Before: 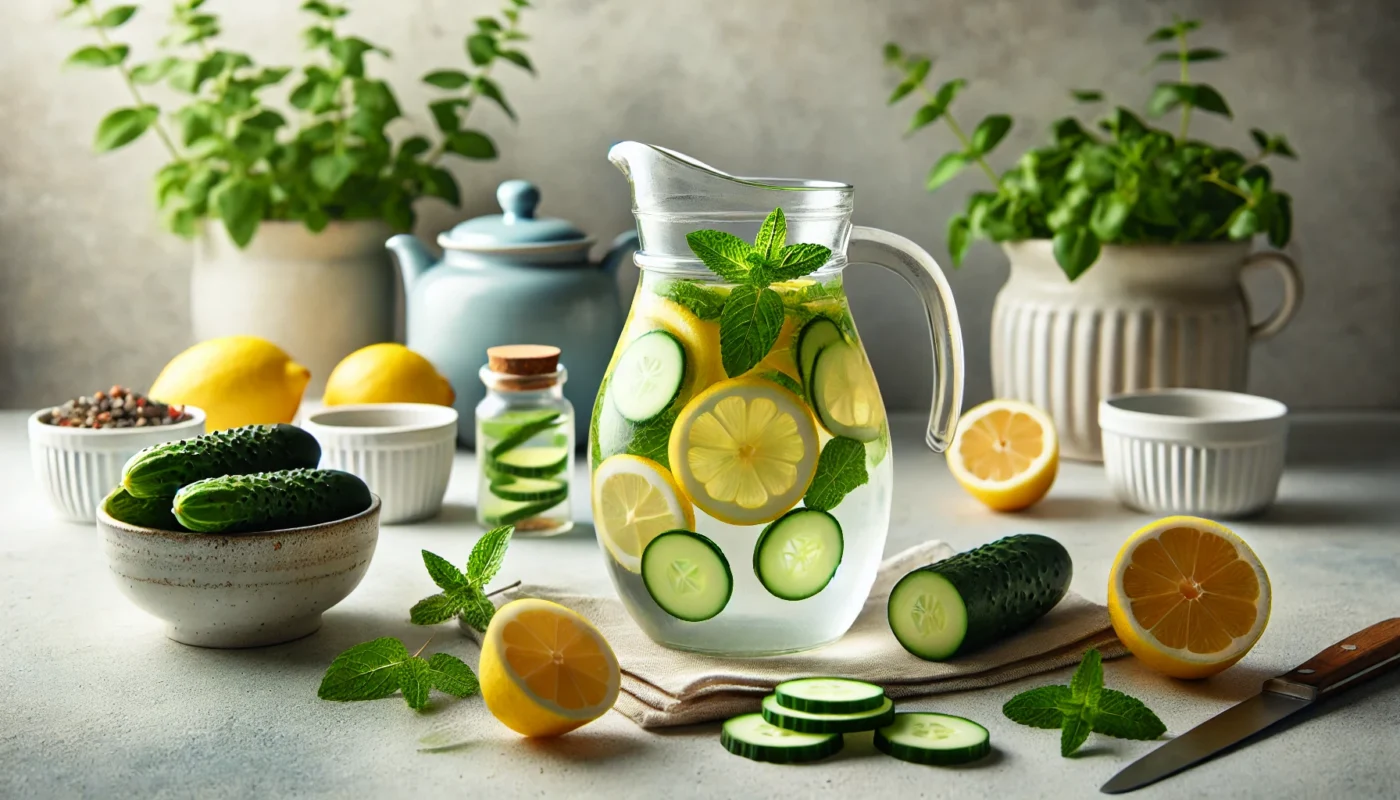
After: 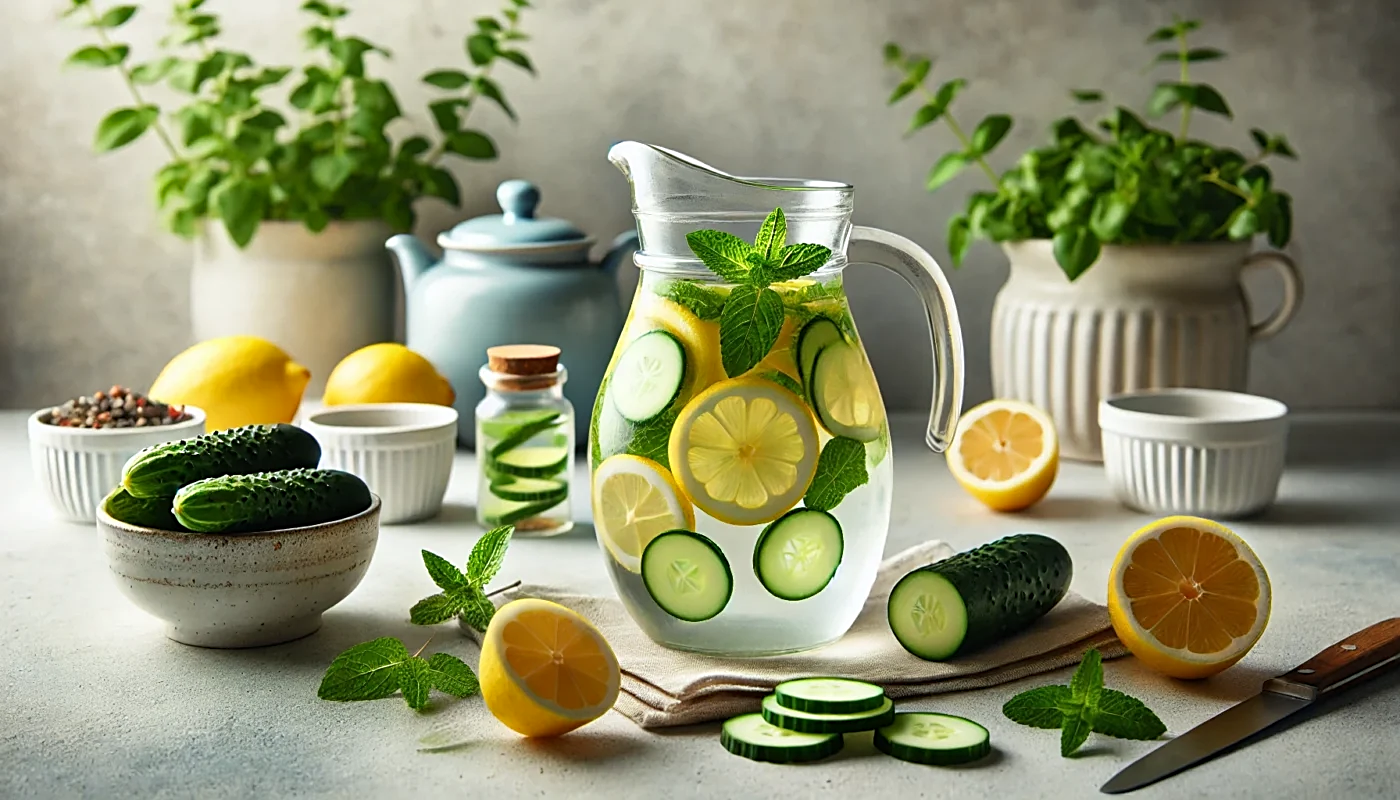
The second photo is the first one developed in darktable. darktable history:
shadows and highlights: shadows 37.27, highlights -28.18, soften with gaussian
sharpen: on, module defaults
